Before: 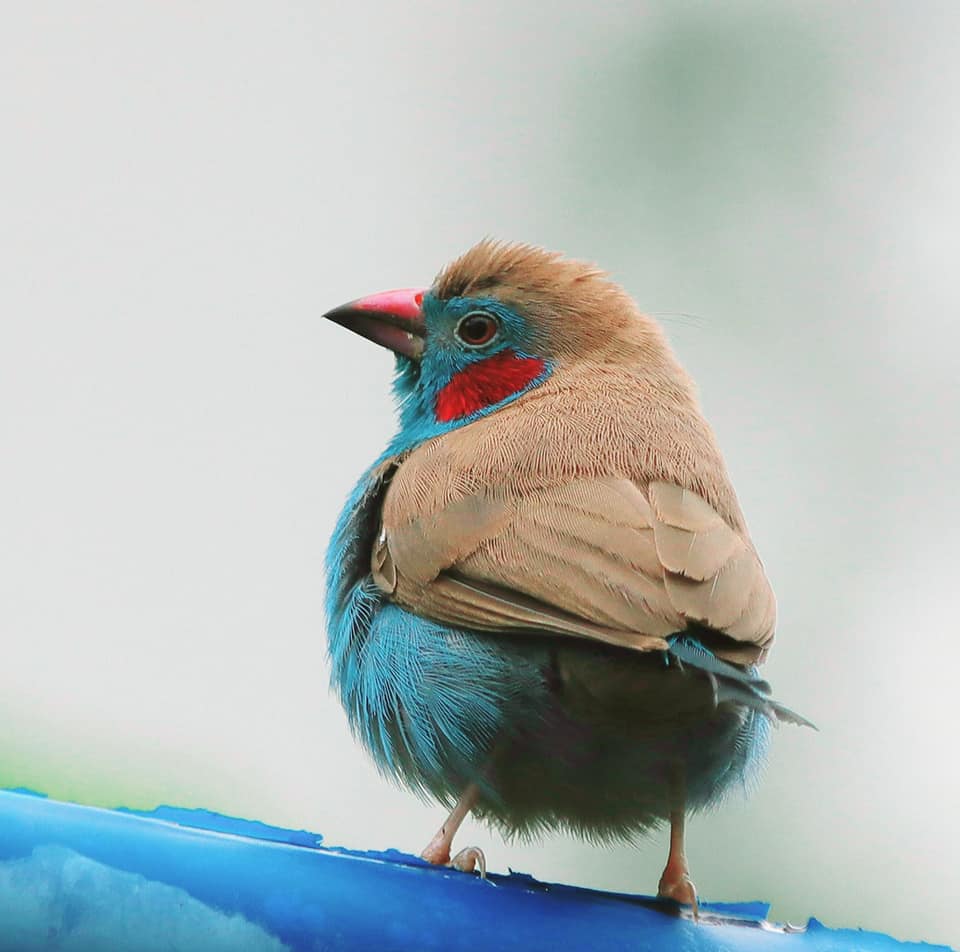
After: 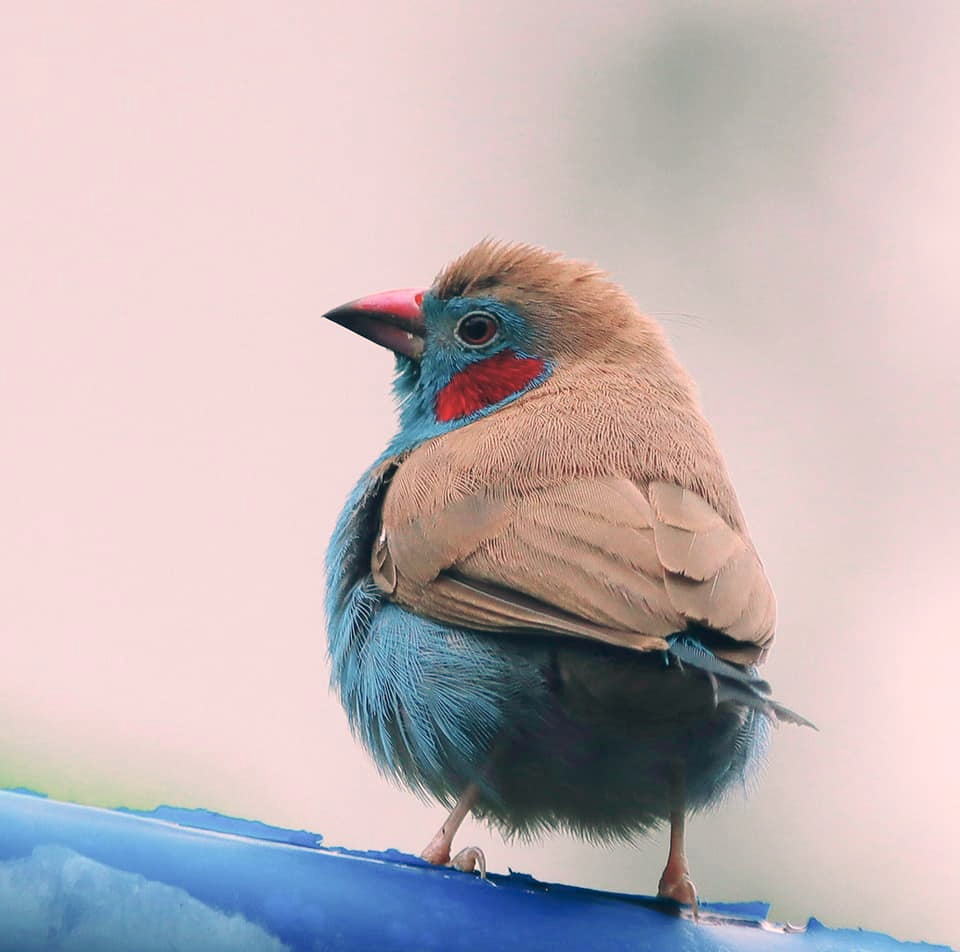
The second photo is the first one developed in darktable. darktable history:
exposure: compensate highlight preservation false
color correction: highlights a* 13.89, highlights b* 6.08, shadows a* -5.14, shadows b* -15.26, saturation 0.851
